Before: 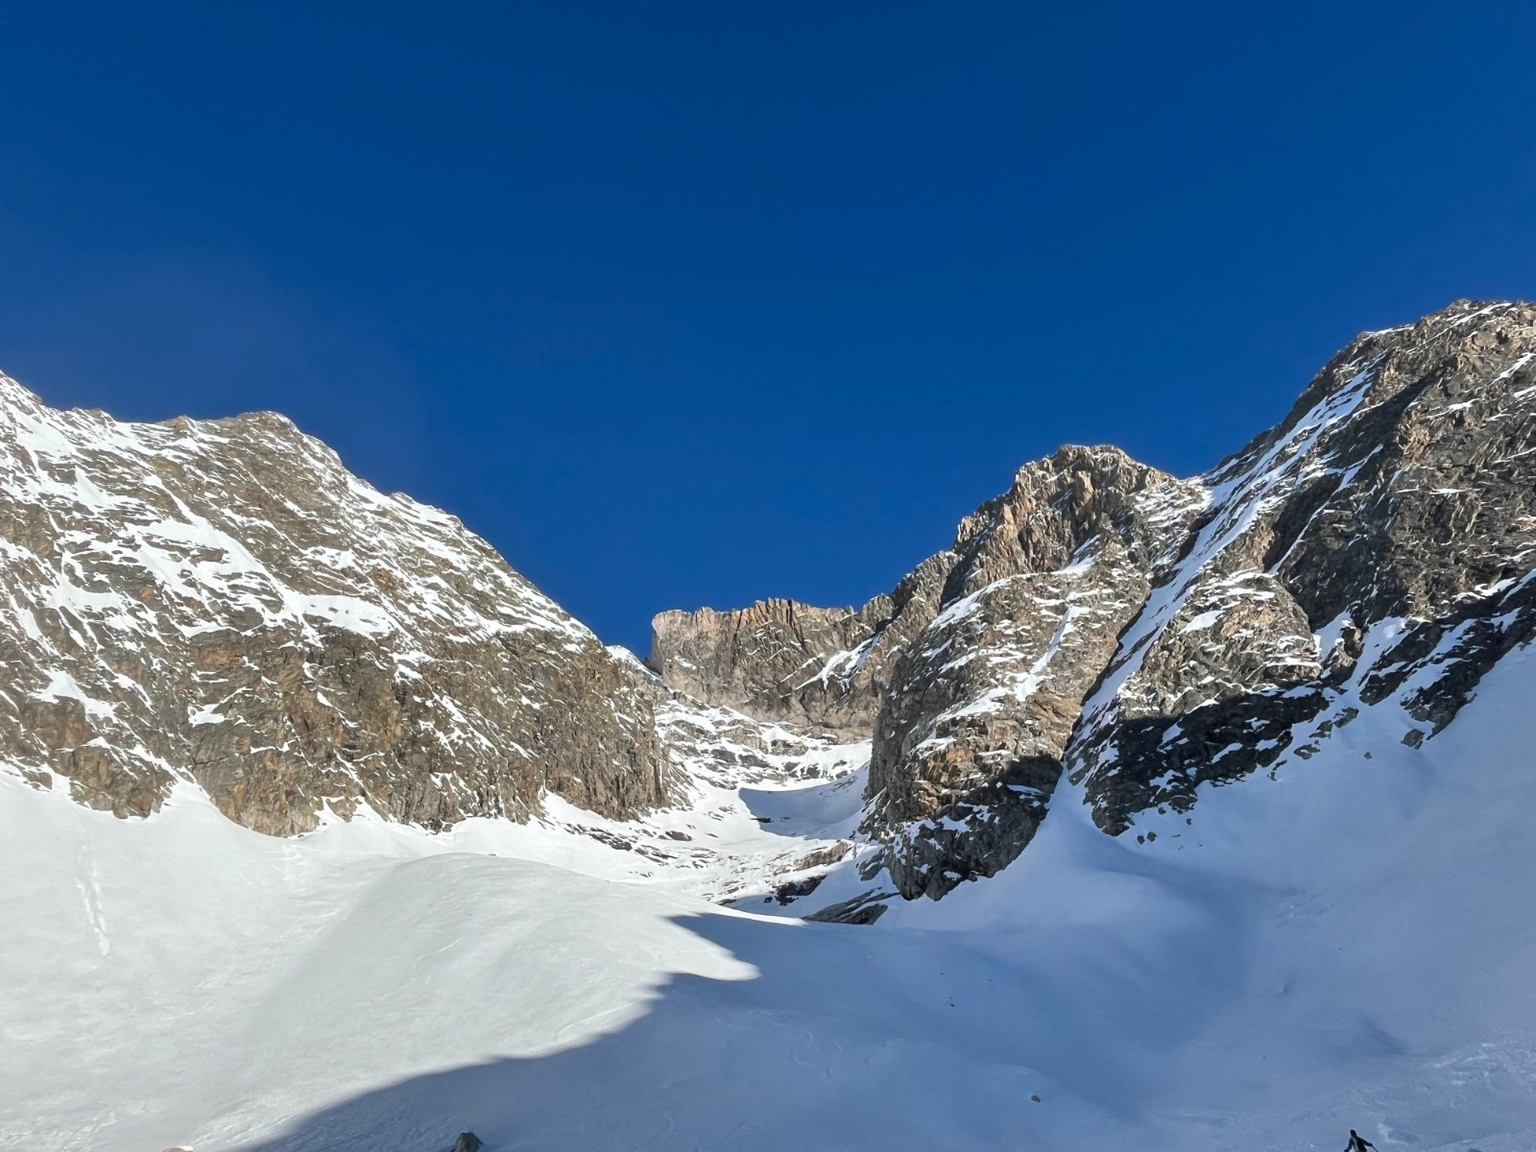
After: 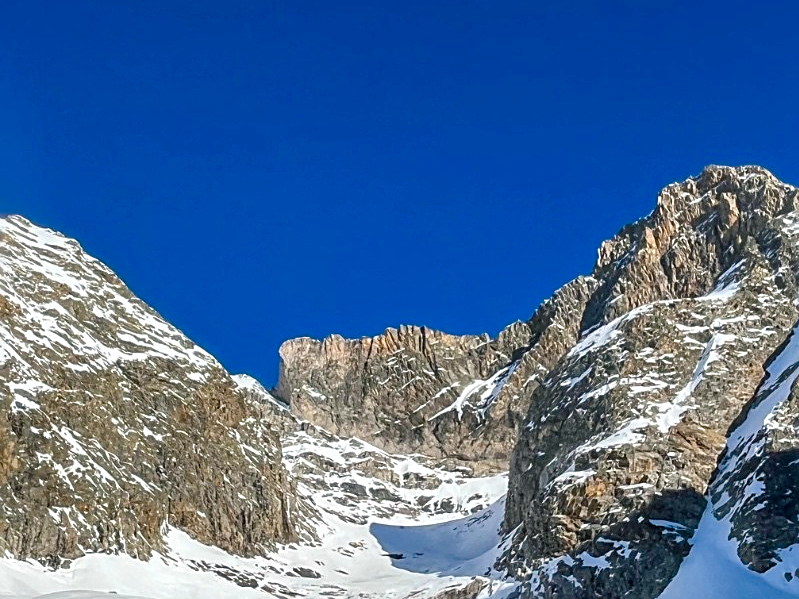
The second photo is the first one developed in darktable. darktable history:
sharpen: on, module defaults
color balance rgb: shadows lift › chroma 2.004%, shadows lift › hue 222.53°, global offset › hue 169.59°, perceptual saturation grading › global saturation 35.143%, perceptual saturation grading › highlights -29.842%, perceptual saturation grading › shadows 34.863%, global vibrance 20%
crop: left 25.027%, top 24.866%, right 25.002%, bottom 25.159%
local contrast: detail 118%
